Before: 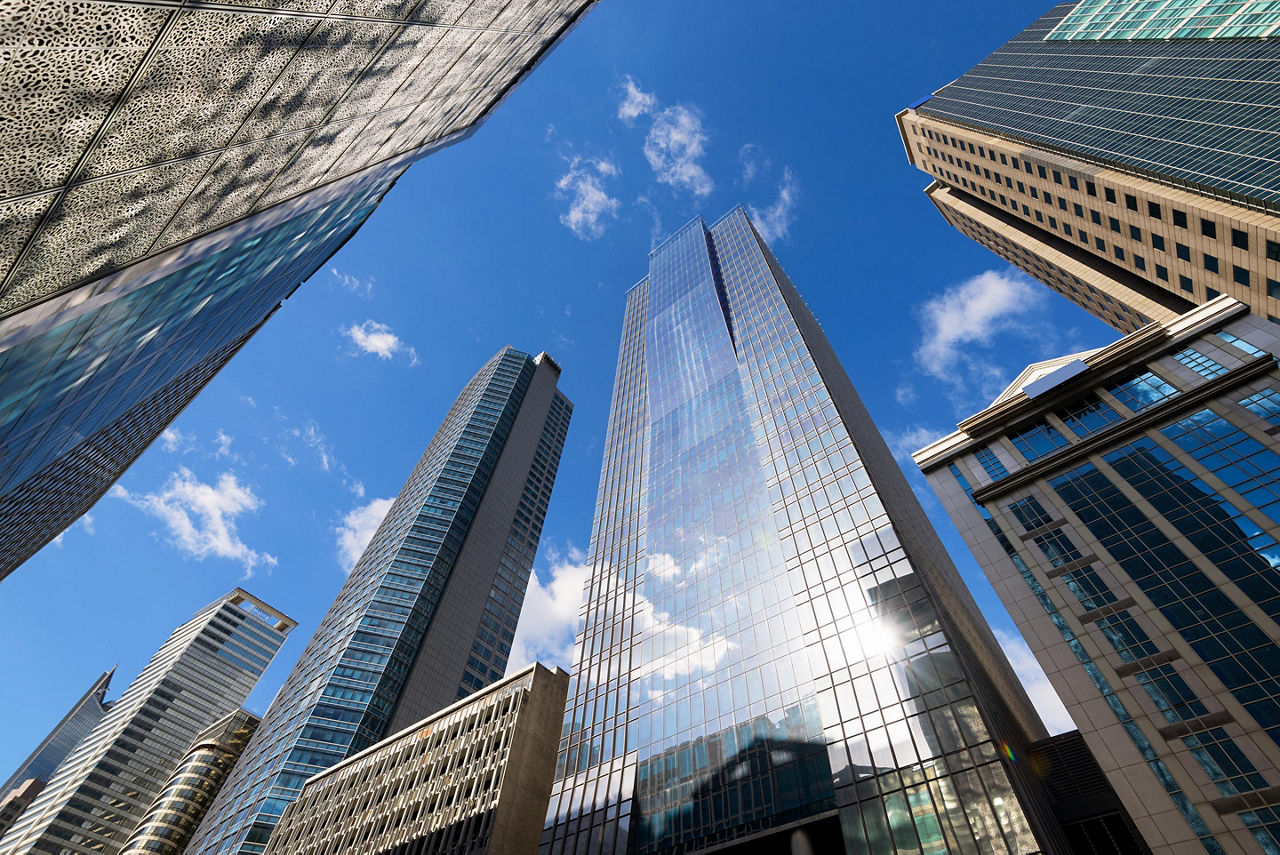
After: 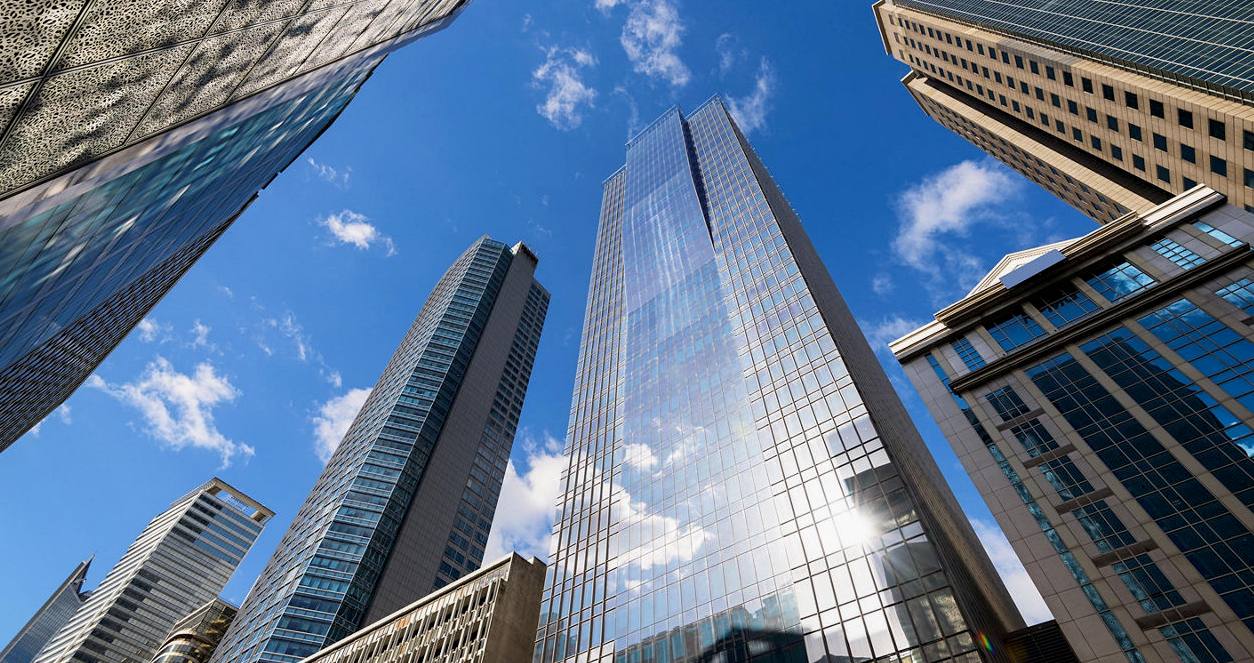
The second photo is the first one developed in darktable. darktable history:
crop and rotate: left 1.85%, top 12.947%, right 0.173%, bottom 9.404%
local contrast: highlights 63%, shadows 116%, detail 106%, midtone range 0.527
